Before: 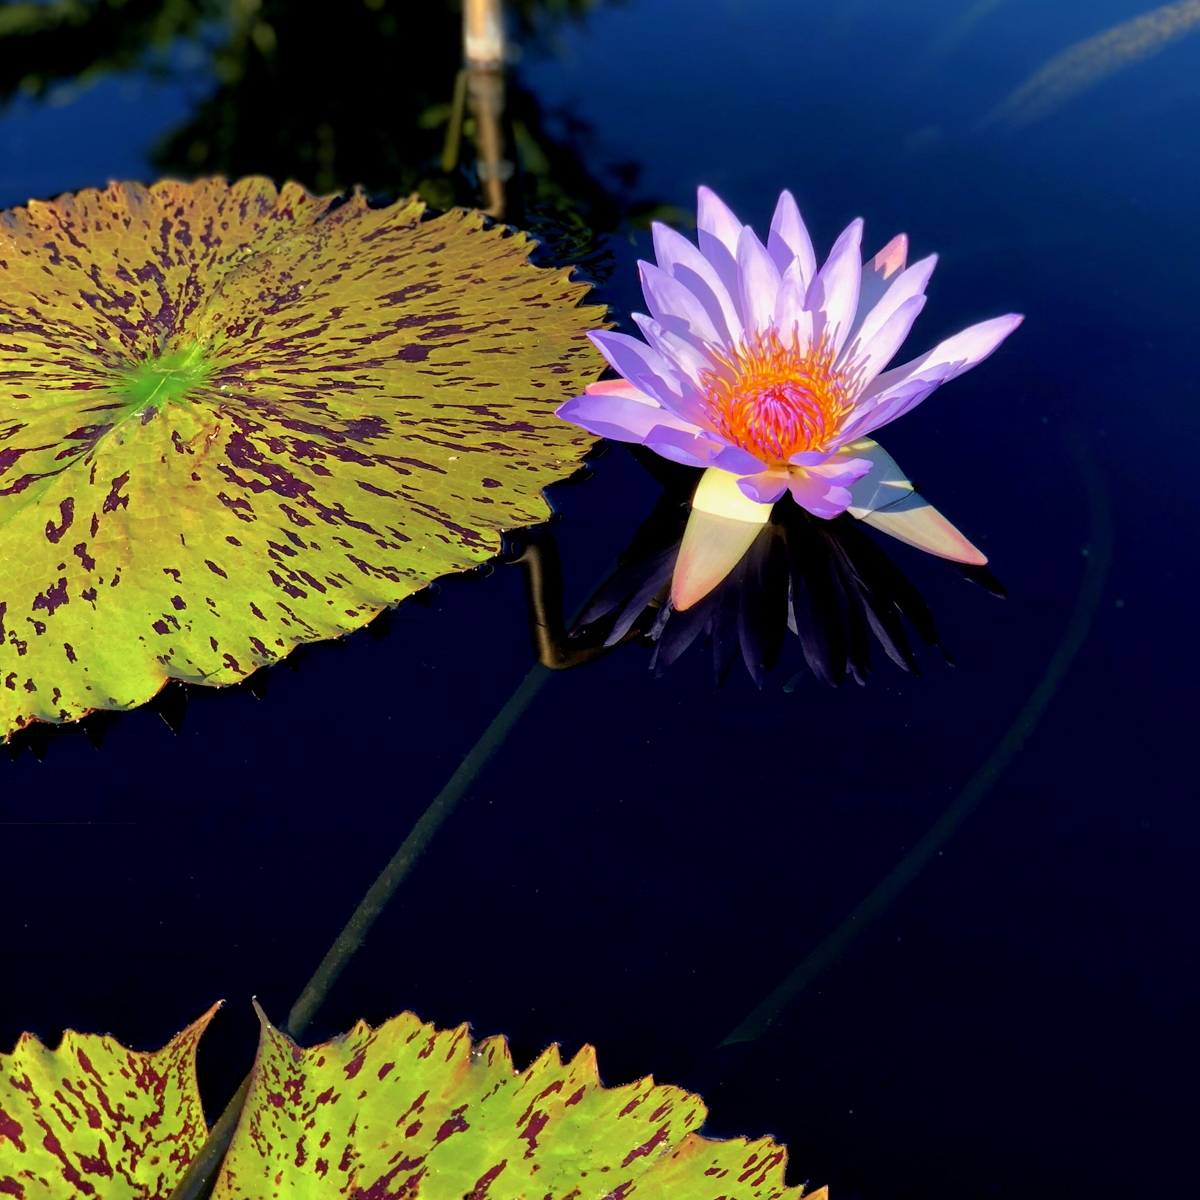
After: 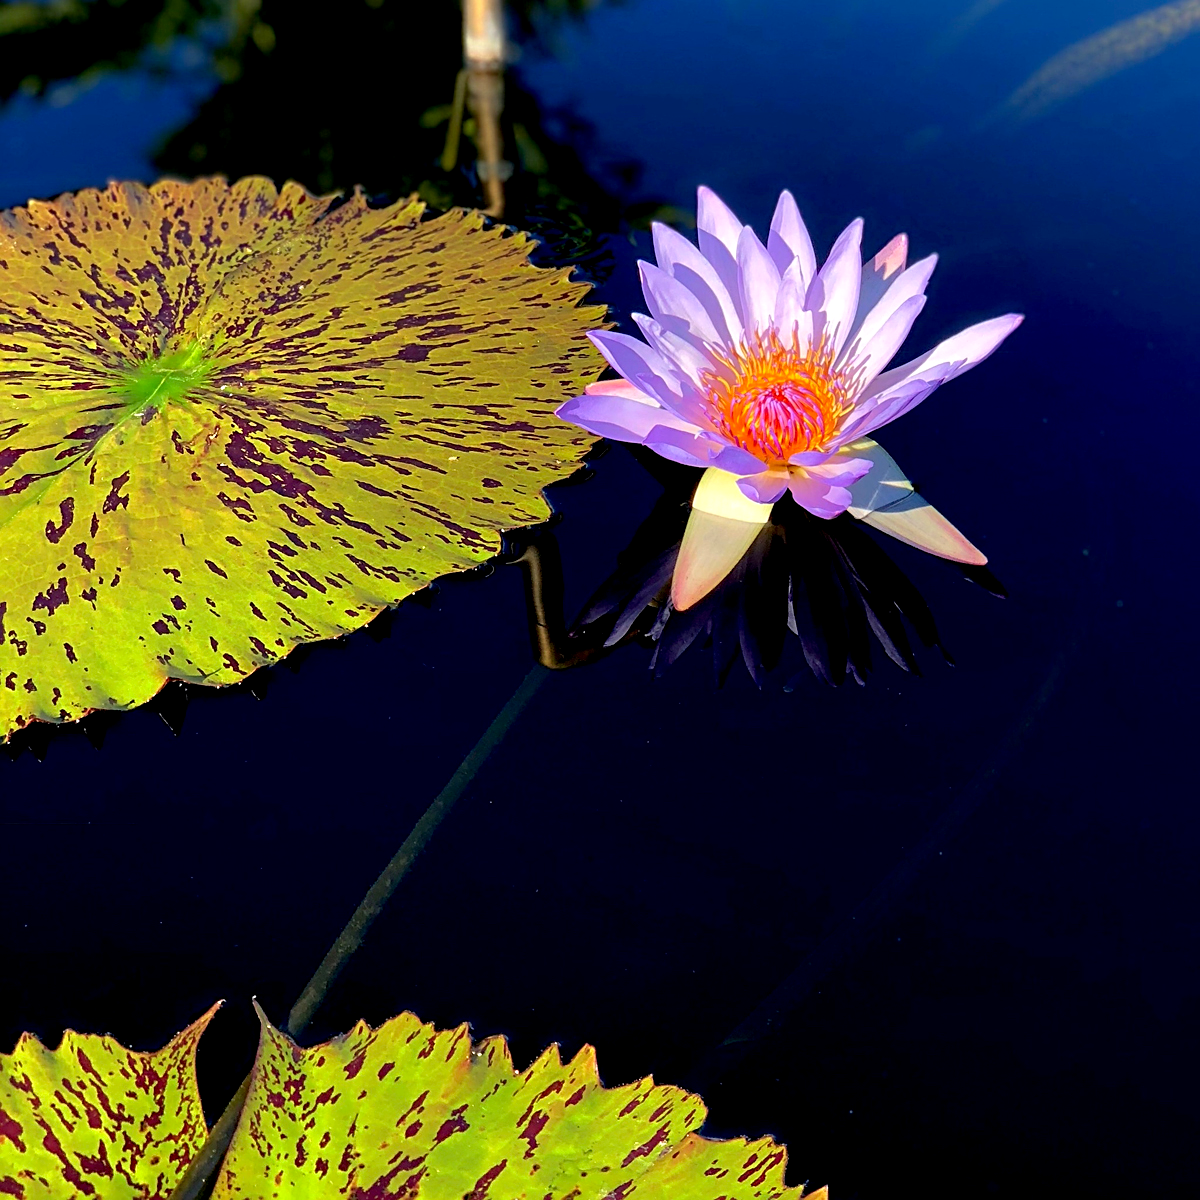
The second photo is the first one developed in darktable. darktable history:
exposure: black level correction 0.001, exposure 0.14 EV, compensate highlight preservation false
sharpen: on, module defaults
